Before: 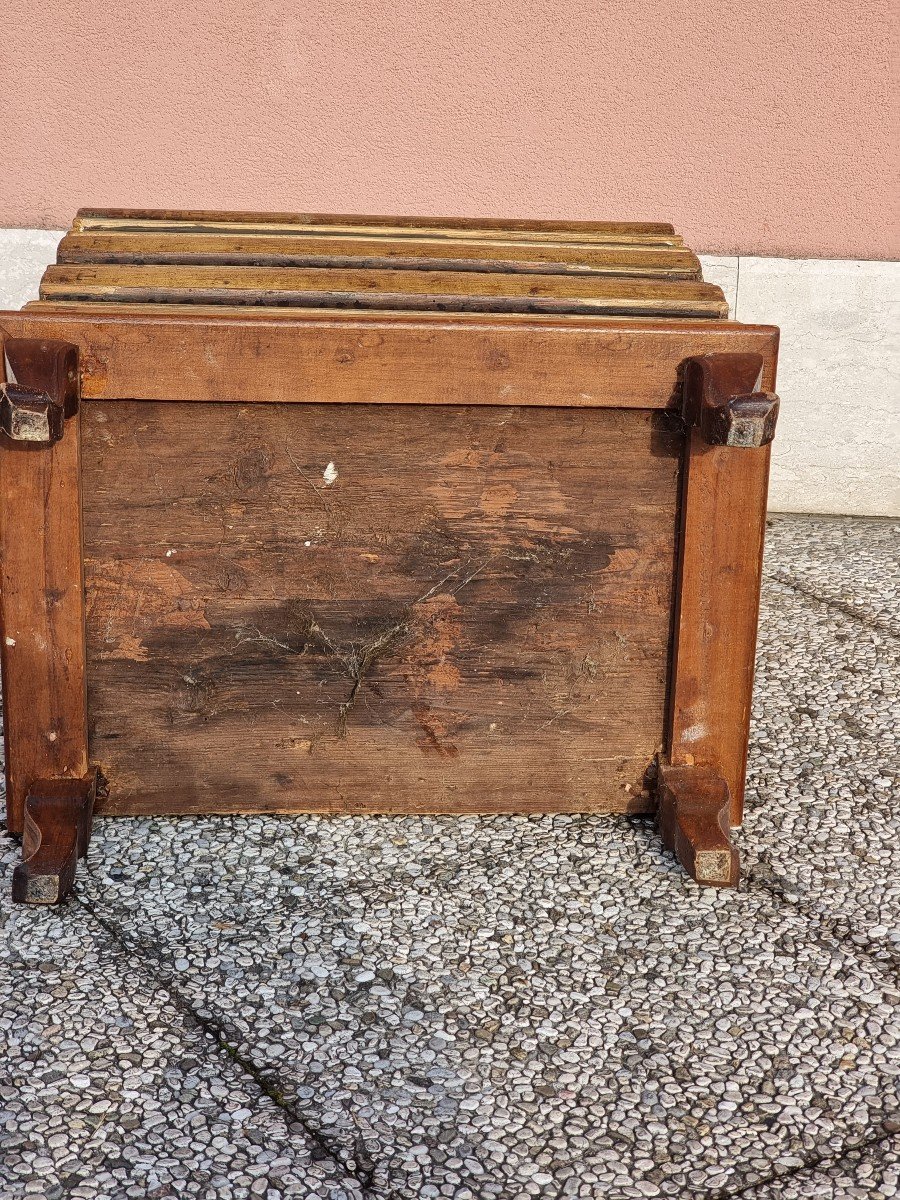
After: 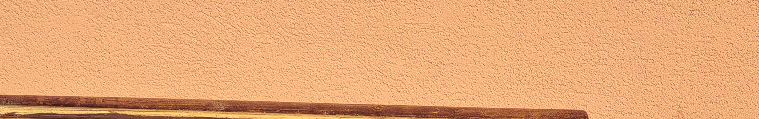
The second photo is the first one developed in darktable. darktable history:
white balance: red 1.08, blue 0.791
crop and rotate: left 9.644%, top 9.491%, right 6.021%, bottom 80.509%
split-toning: highlights › hue 298.8°, highlights › saturation 0.73, compress 41.76%
